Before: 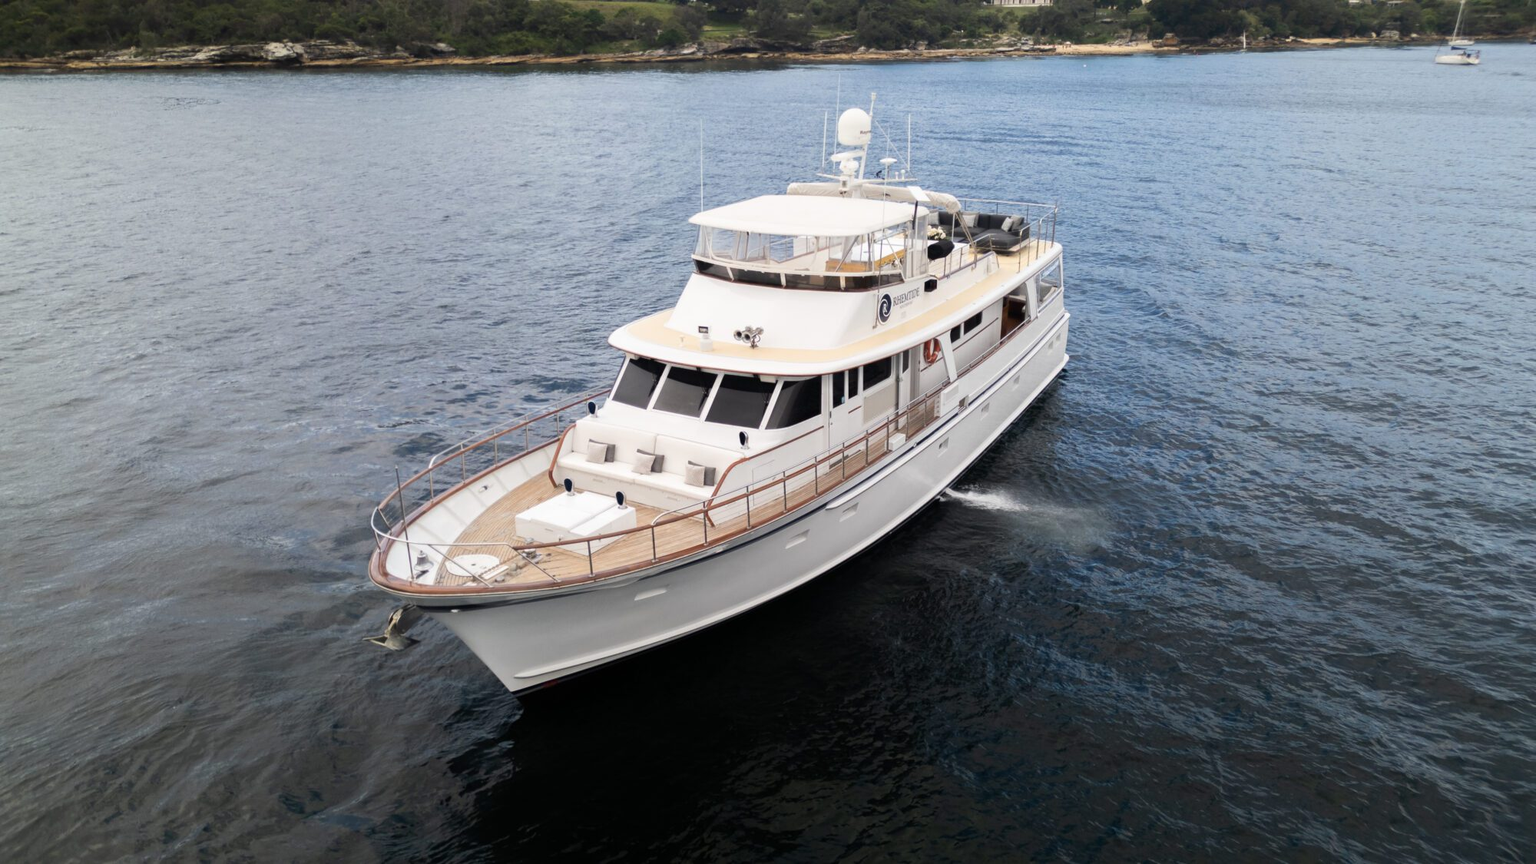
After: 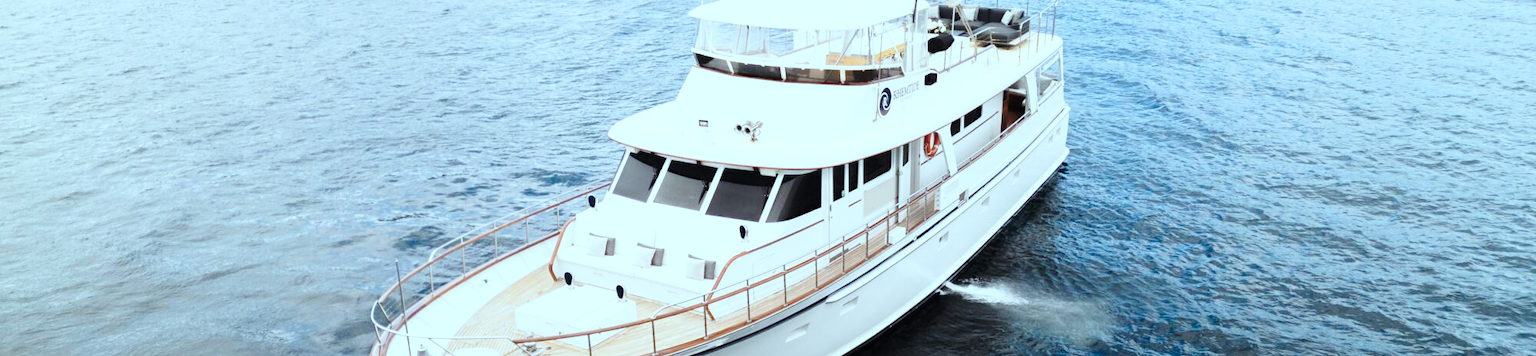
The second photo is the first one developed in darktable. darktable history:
crop and rotate: top 23.919%, bottom 34.822%
base curve: curves: ch0 [(0, 0) (0.032, 0.037) (0.105, 0.228) (0.435, 0.76) (0.856, 0.983) (1, 1)], preserve colors none
vignetting: fall-off start 99.2%, saturation 0.387, unbound false
color correction: highlights a* -10.31, highlights b* -10.32
